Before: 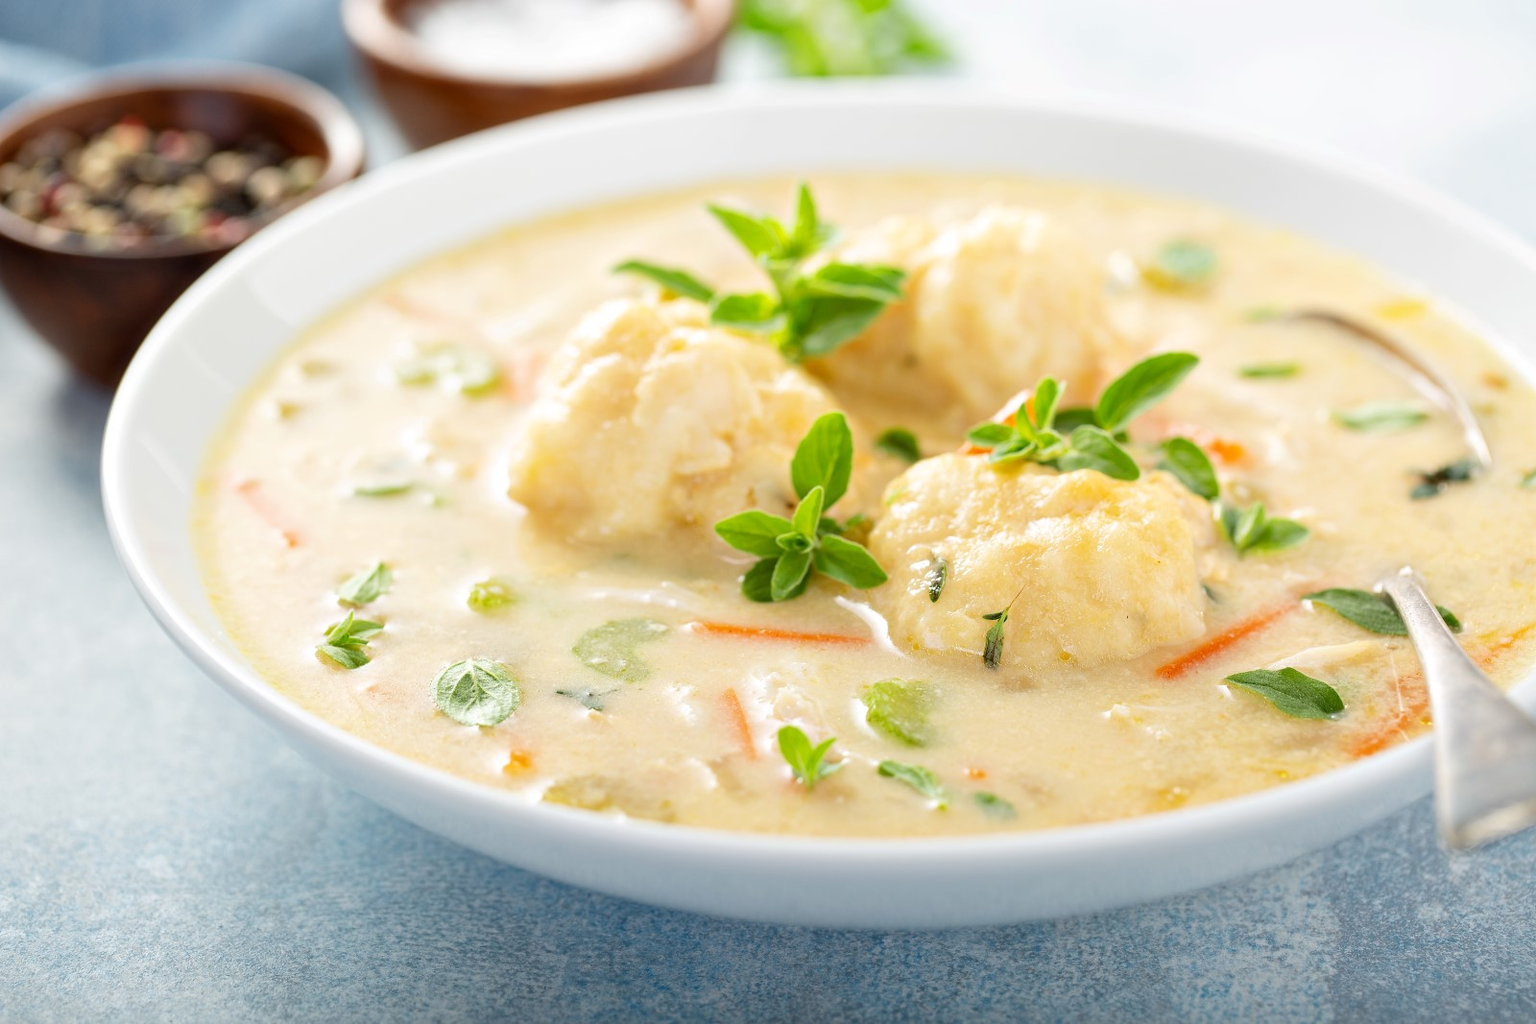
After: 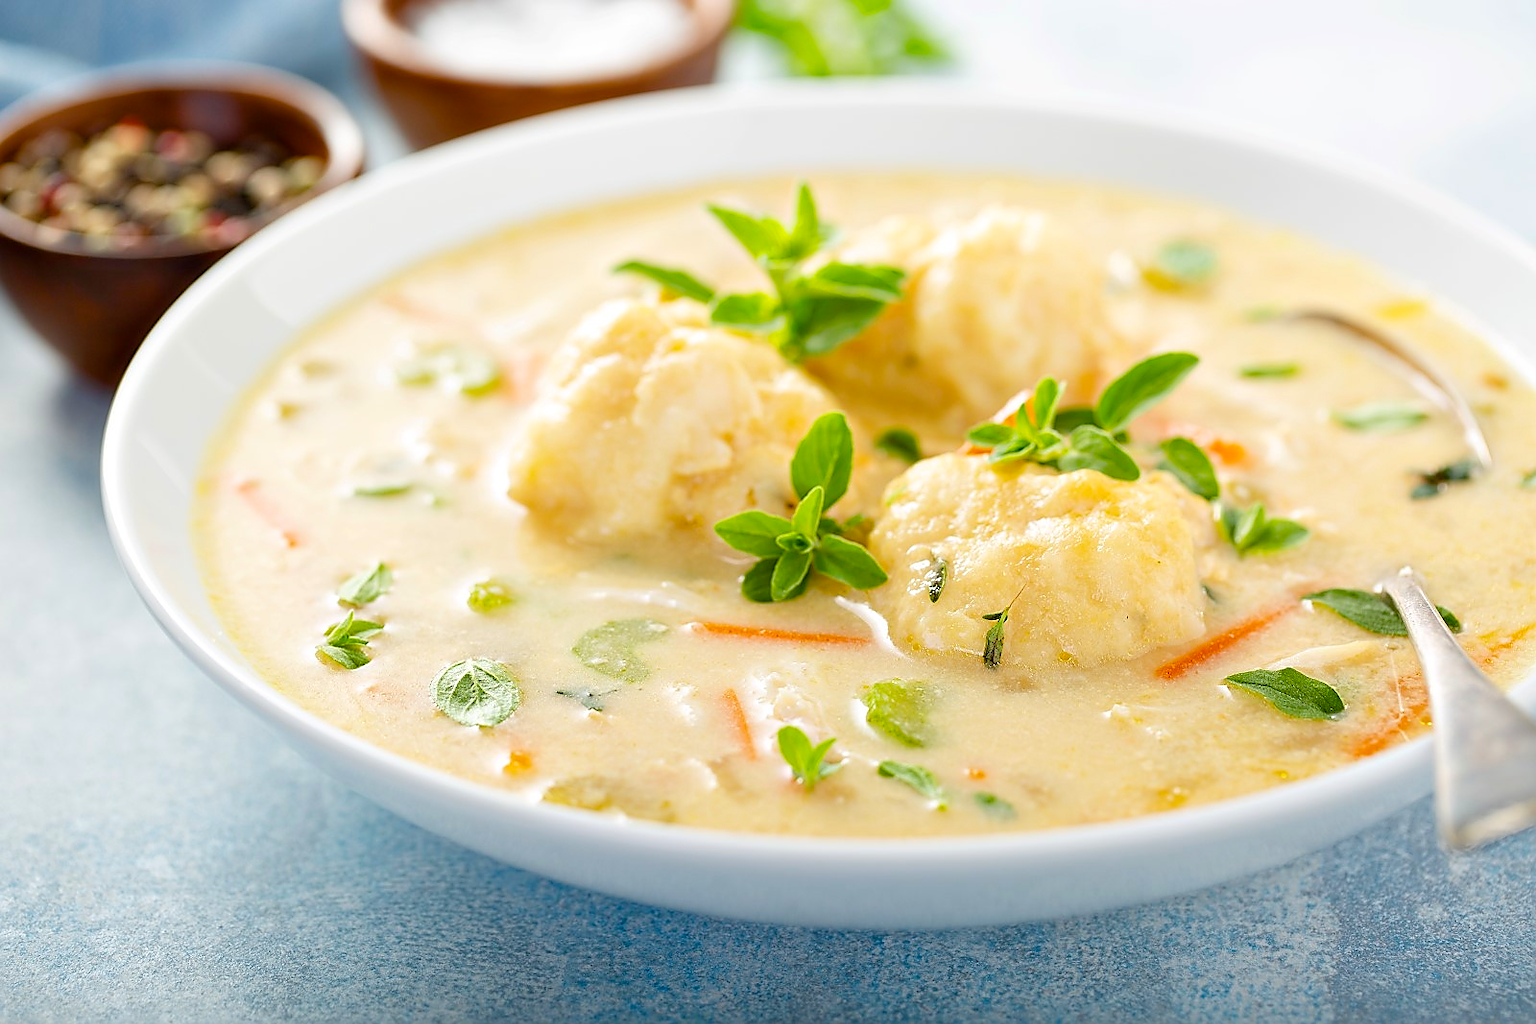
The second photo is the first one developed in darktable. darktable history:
color balance rgb: perceptual saturation grading › global saturation 27.568%, perceptual saturation grading › highlights -24.73%, perceptual saturation grading › shadows 25.141%, global vibrance 20%
sharpen: radius 1.348, amount 1.249, threshold 0.845
